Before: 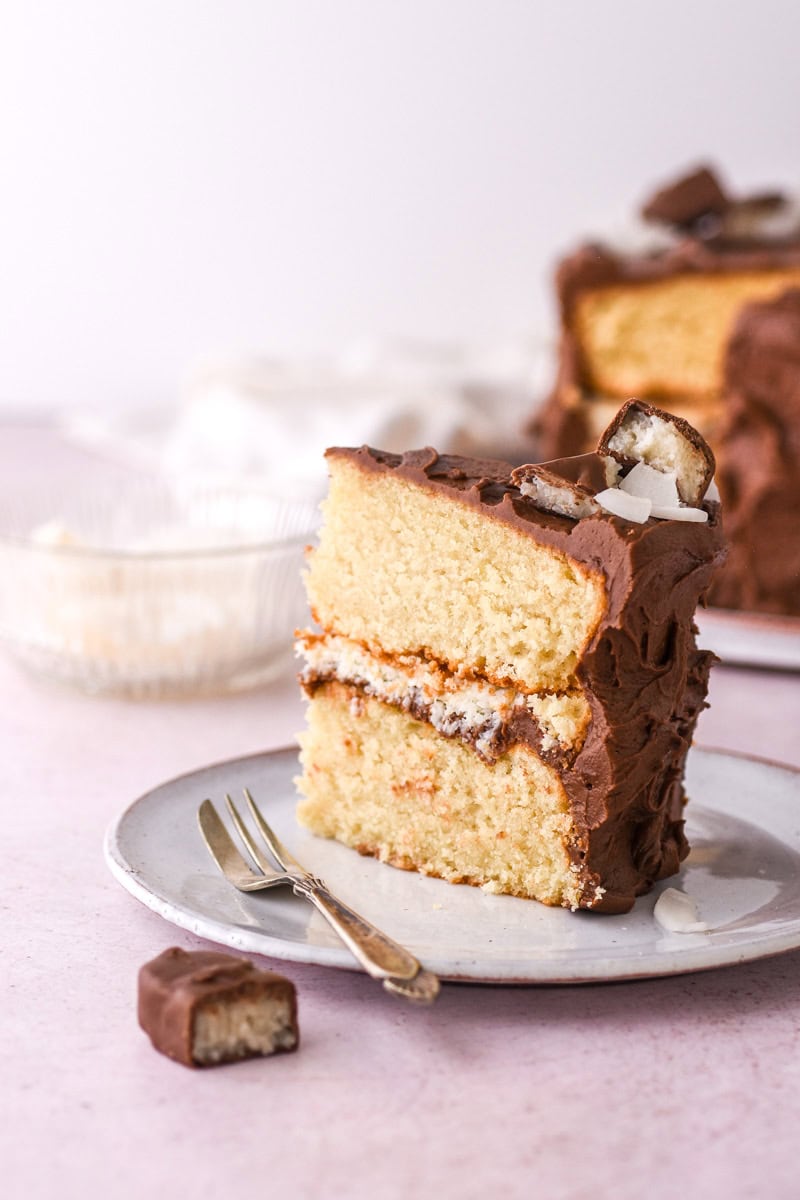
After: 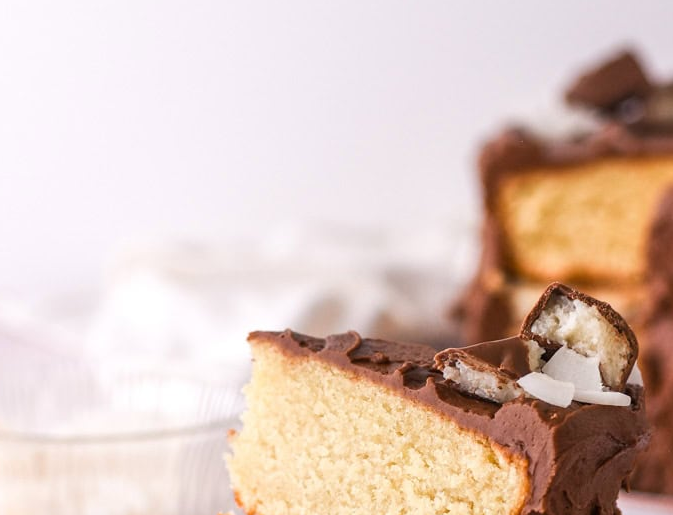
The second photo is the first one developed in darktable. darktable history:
crop and rotate: left 9.656%, top 9.667%, right 6.169%, bottom 47.36%
